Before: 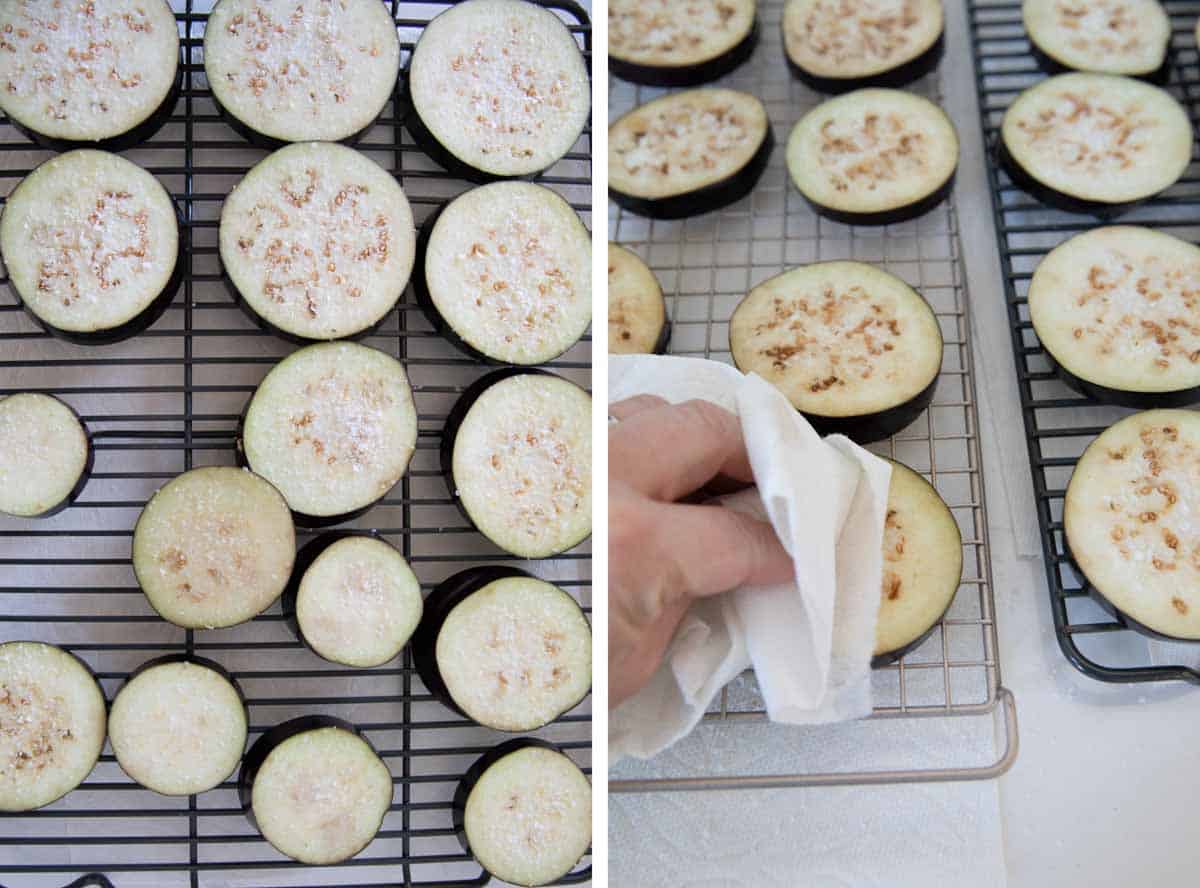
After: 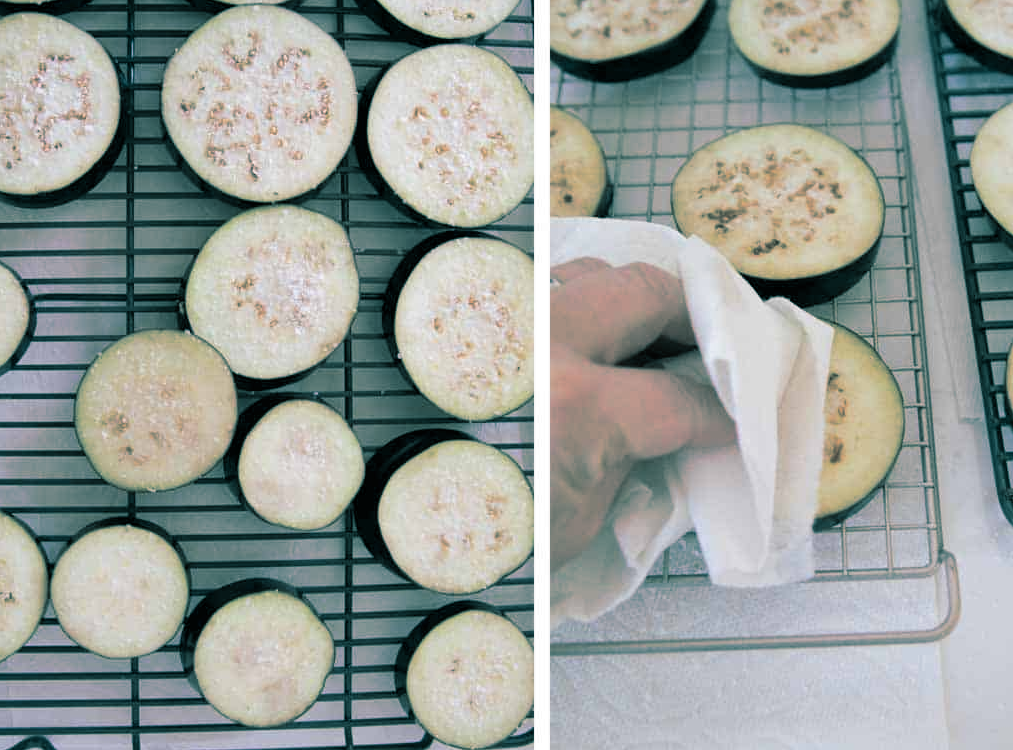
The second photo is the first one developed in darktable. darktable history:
split-toning: shadows › hue 183.6°, shadows › saturation 0.52, highlights › hue 0°, highlights › saturation 0
crop and rotate: left 4.842%, top 15.51%, right 10.668%
